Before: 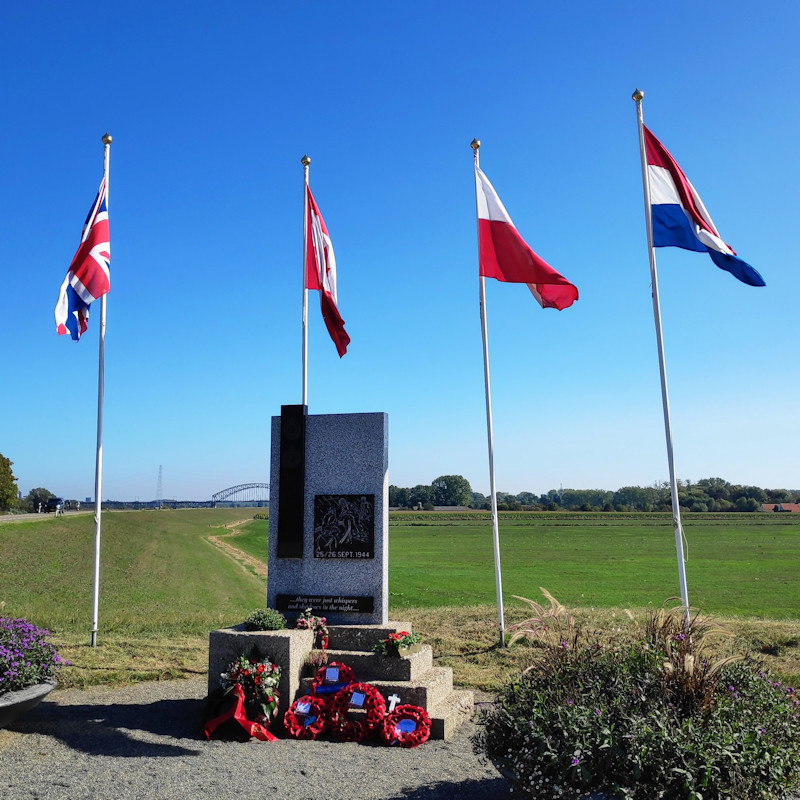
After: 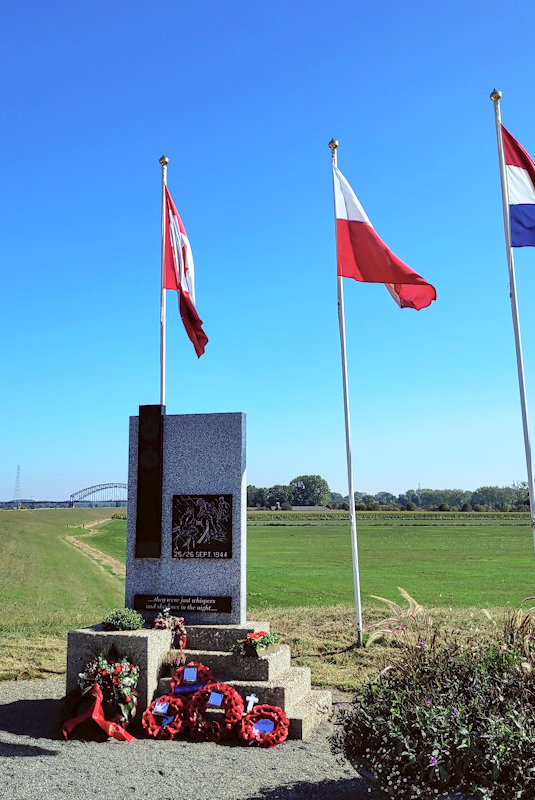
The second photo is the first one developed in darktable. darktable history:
contrast brightness saturation: brightness 0.144
color correction: highlights a* -5.09, highlights b* -3.44, shadows a* 4.03, shadows b* 4.34
contrast equalizer: y [[0.502, 0.505, 0.512, 0.529, 0.564, 0.588], [0.5 ×6], [0.502, 0.505, 0.512, 0.529, 0.564, 0.588], [0, 0.001, 0.001, 0.004, 0.008, 0.011], [0, 0.001, 0.001, 0.004, 0.008, 0.011]]
crop and rotate: left 17.814%, right 15.188%
